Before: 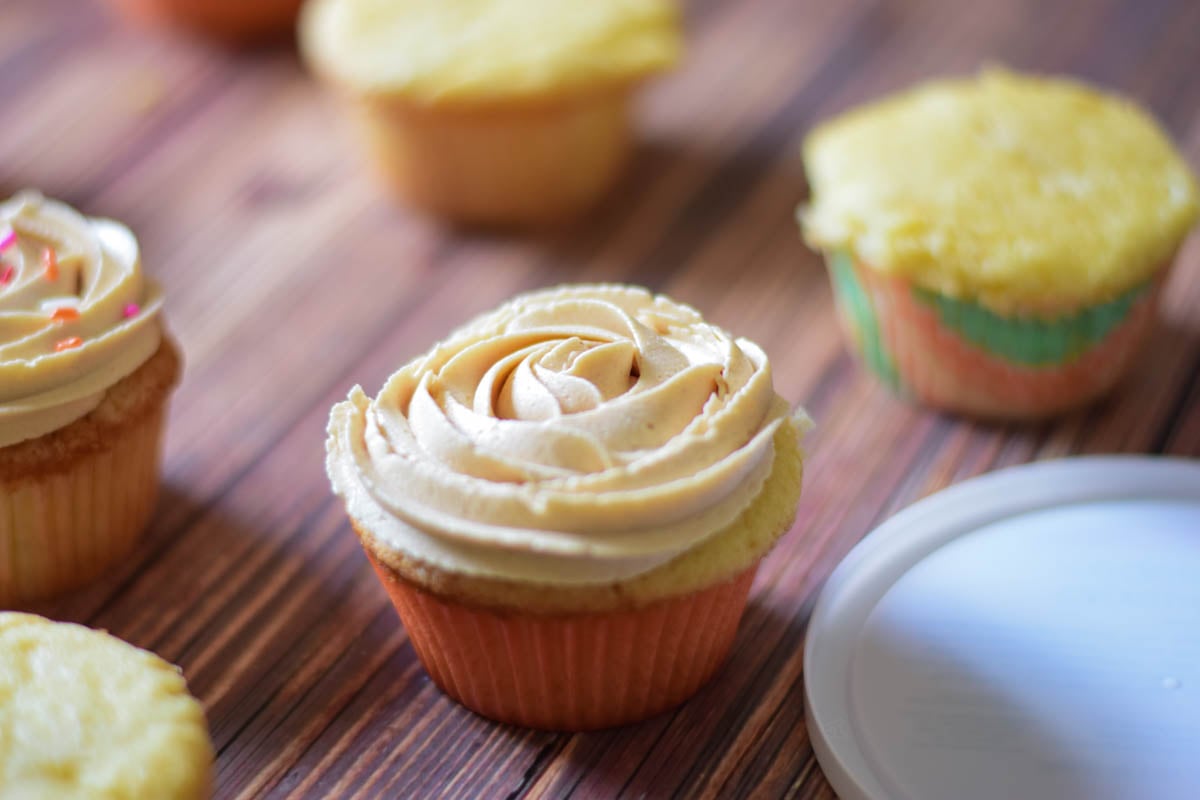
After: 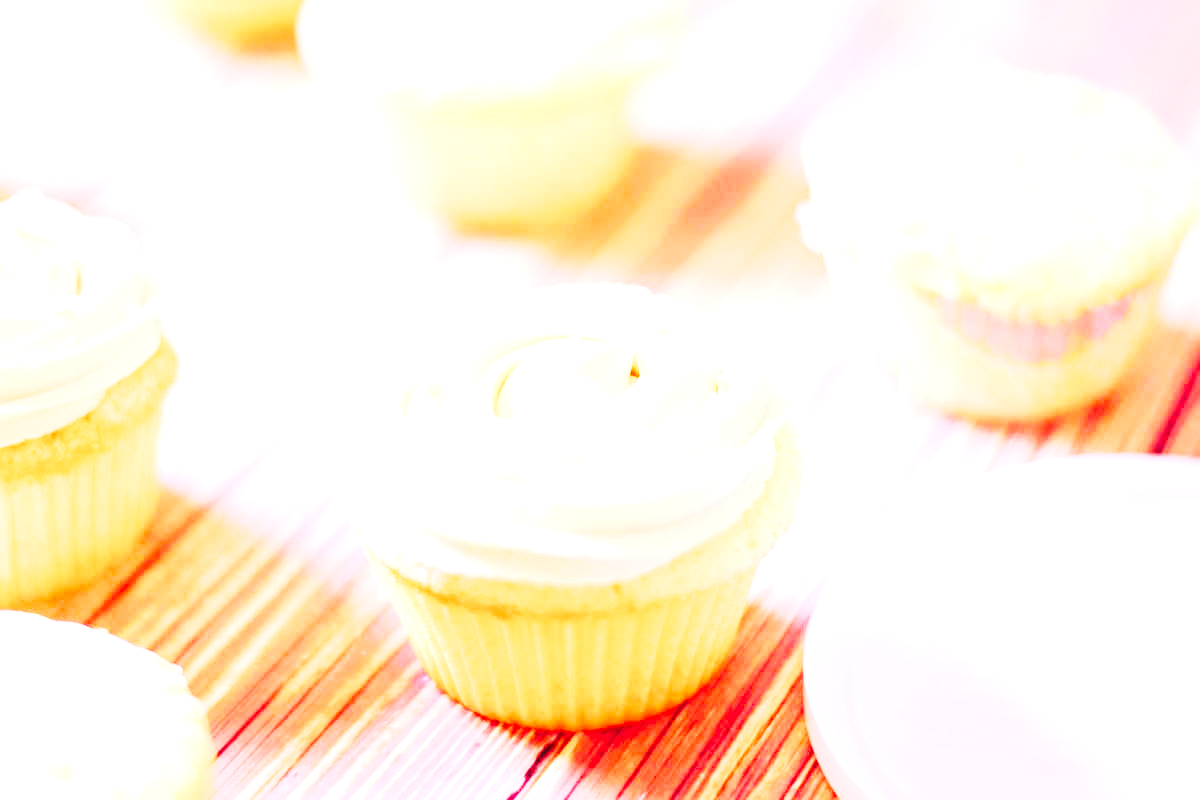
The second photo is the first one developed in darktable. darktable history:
white balance: red 4.26, blue 1.802
tone curve: curves: ch0 [(0, 0) (0.003, 0.003) (0.011, 0.013) (0.025, 0.028) (0.044, 0.05) (0.069, 0.079) (0.1, 0.113) (0.136, 0.154) (0.177, 0.201) (0.224, 0.268) (0.277, 0.38) (0.335, 0.486) (0.399, 0.588) (0.468, 0.688) (0.543, 0.787) (0.623, 0.854) (0.709, 0.916) (0.801, 0.957) (0.898, 0.978) (1, 1)], preserve colors none
exposure: black level correction 0, exposure 0.7 EV, compensate highlight preservation false
